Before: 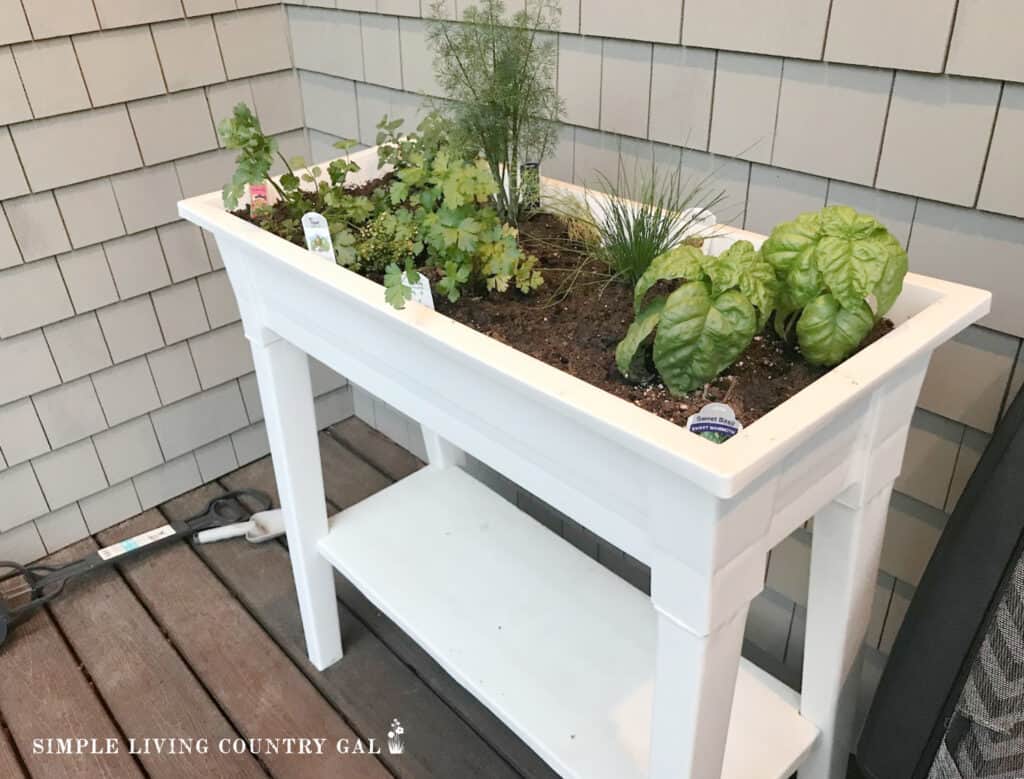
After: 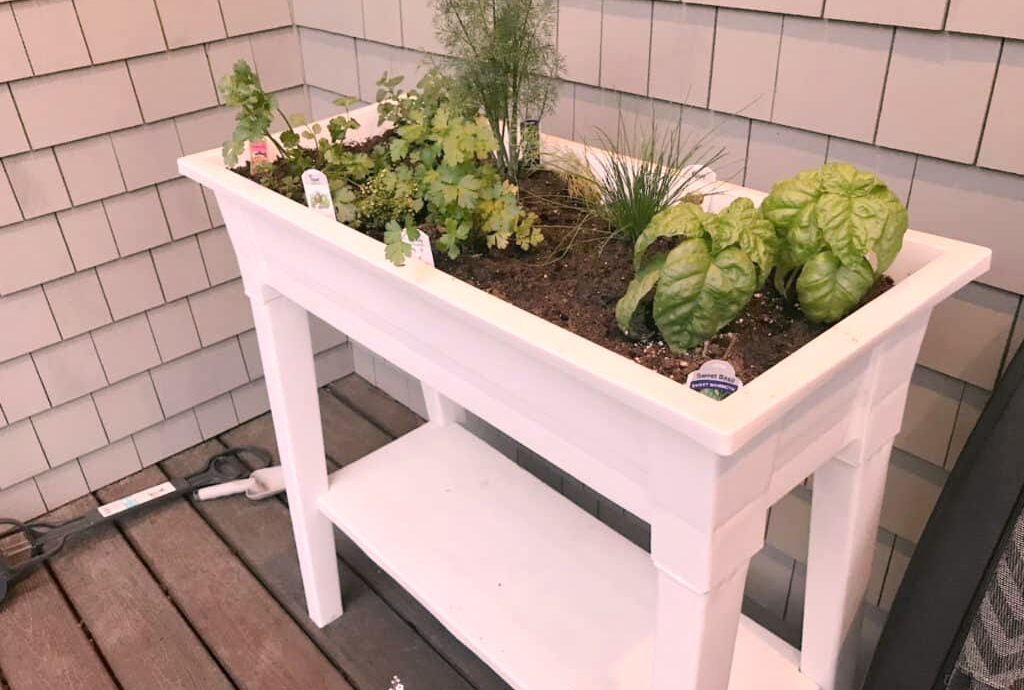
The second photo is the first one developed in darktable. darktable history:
crop and rotate: top 5.551%, bottom 5.843%
color correction: highlights a* 14.69, highlights b* 4.73
